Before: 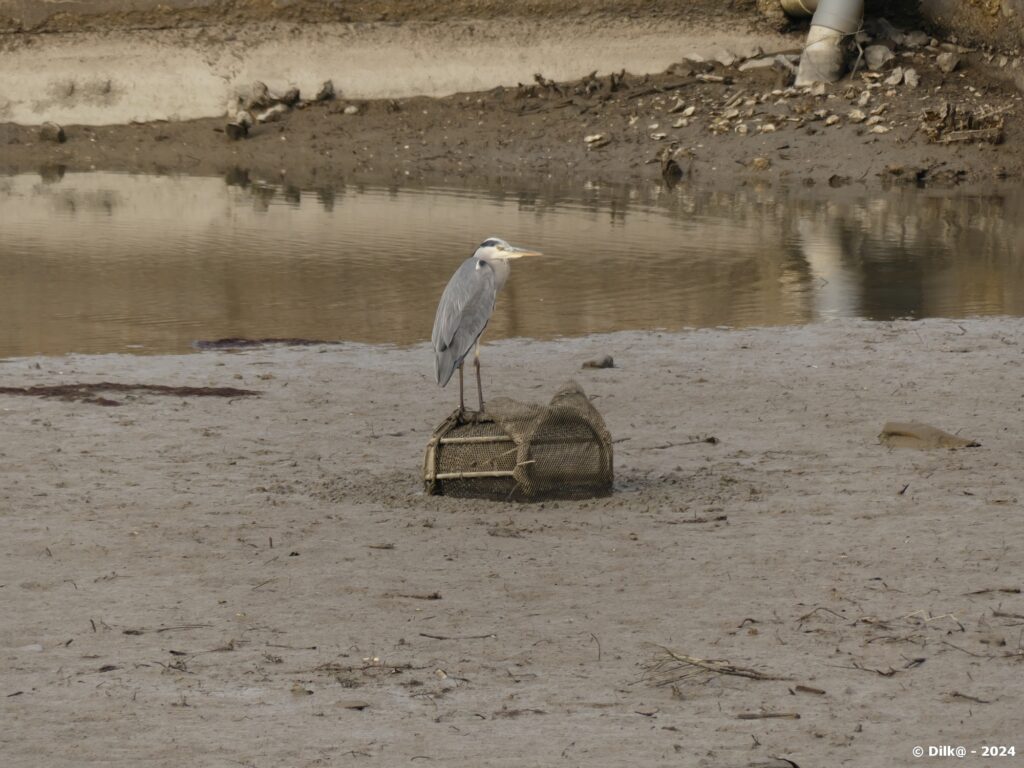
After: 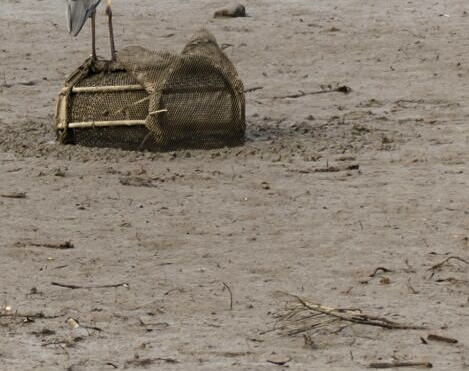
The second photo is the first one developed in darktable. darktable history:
color balance rgb: perceptual saturation grading › global saturation 25%, global vibrance 20%
contrast brightness saturation: contrast 0.11, saturation -0.17
sharpen: amount 0.2
crop: left 35.976%, top 45.819%, right 18.162%, bottom 5.807%
tone equalizer: -8 EV -0.417 EV, -7 EV -0.389 EV, -6 EV -0.333 EV, -5 EV -0.222 EV, -3 EV 0.222 EV, -2 EV 0.333 EV, -1 EV 0.389 EV, +0 EV 0.417 EV, edges refinement/feathering 500, mask exposure compensation -1.57 EV, preserve details no
